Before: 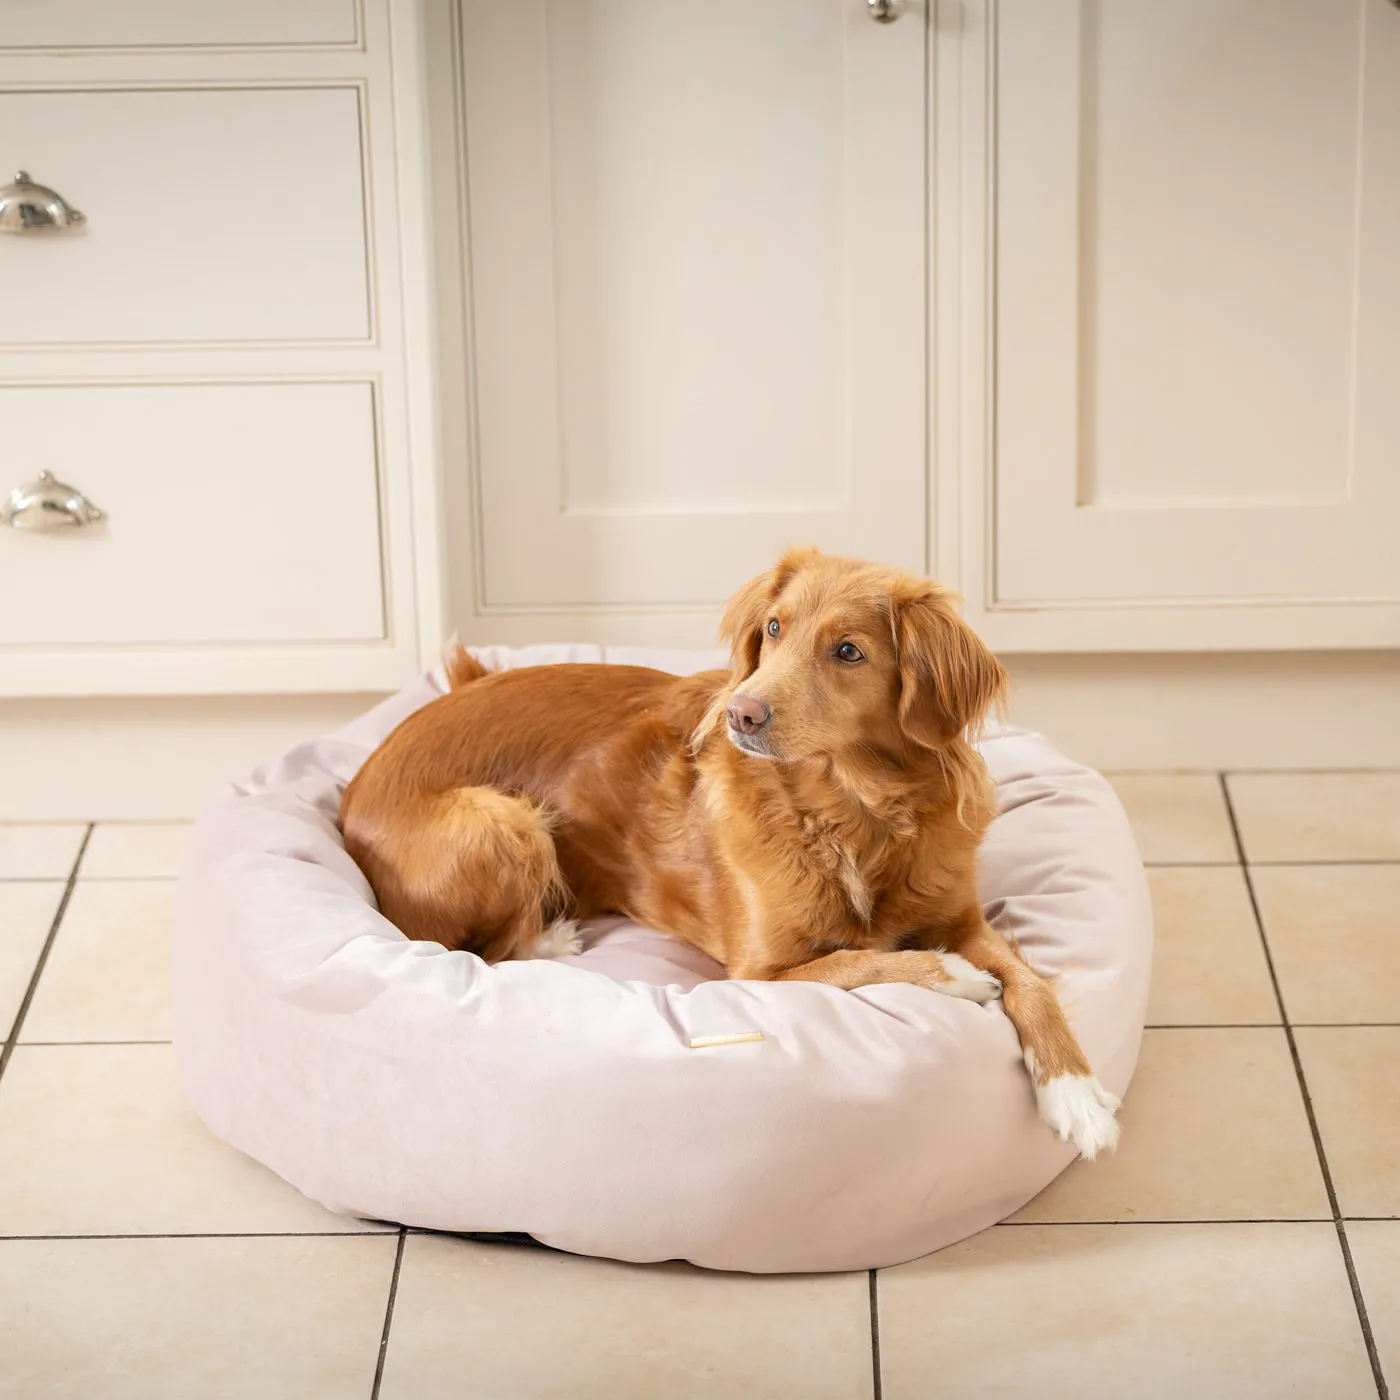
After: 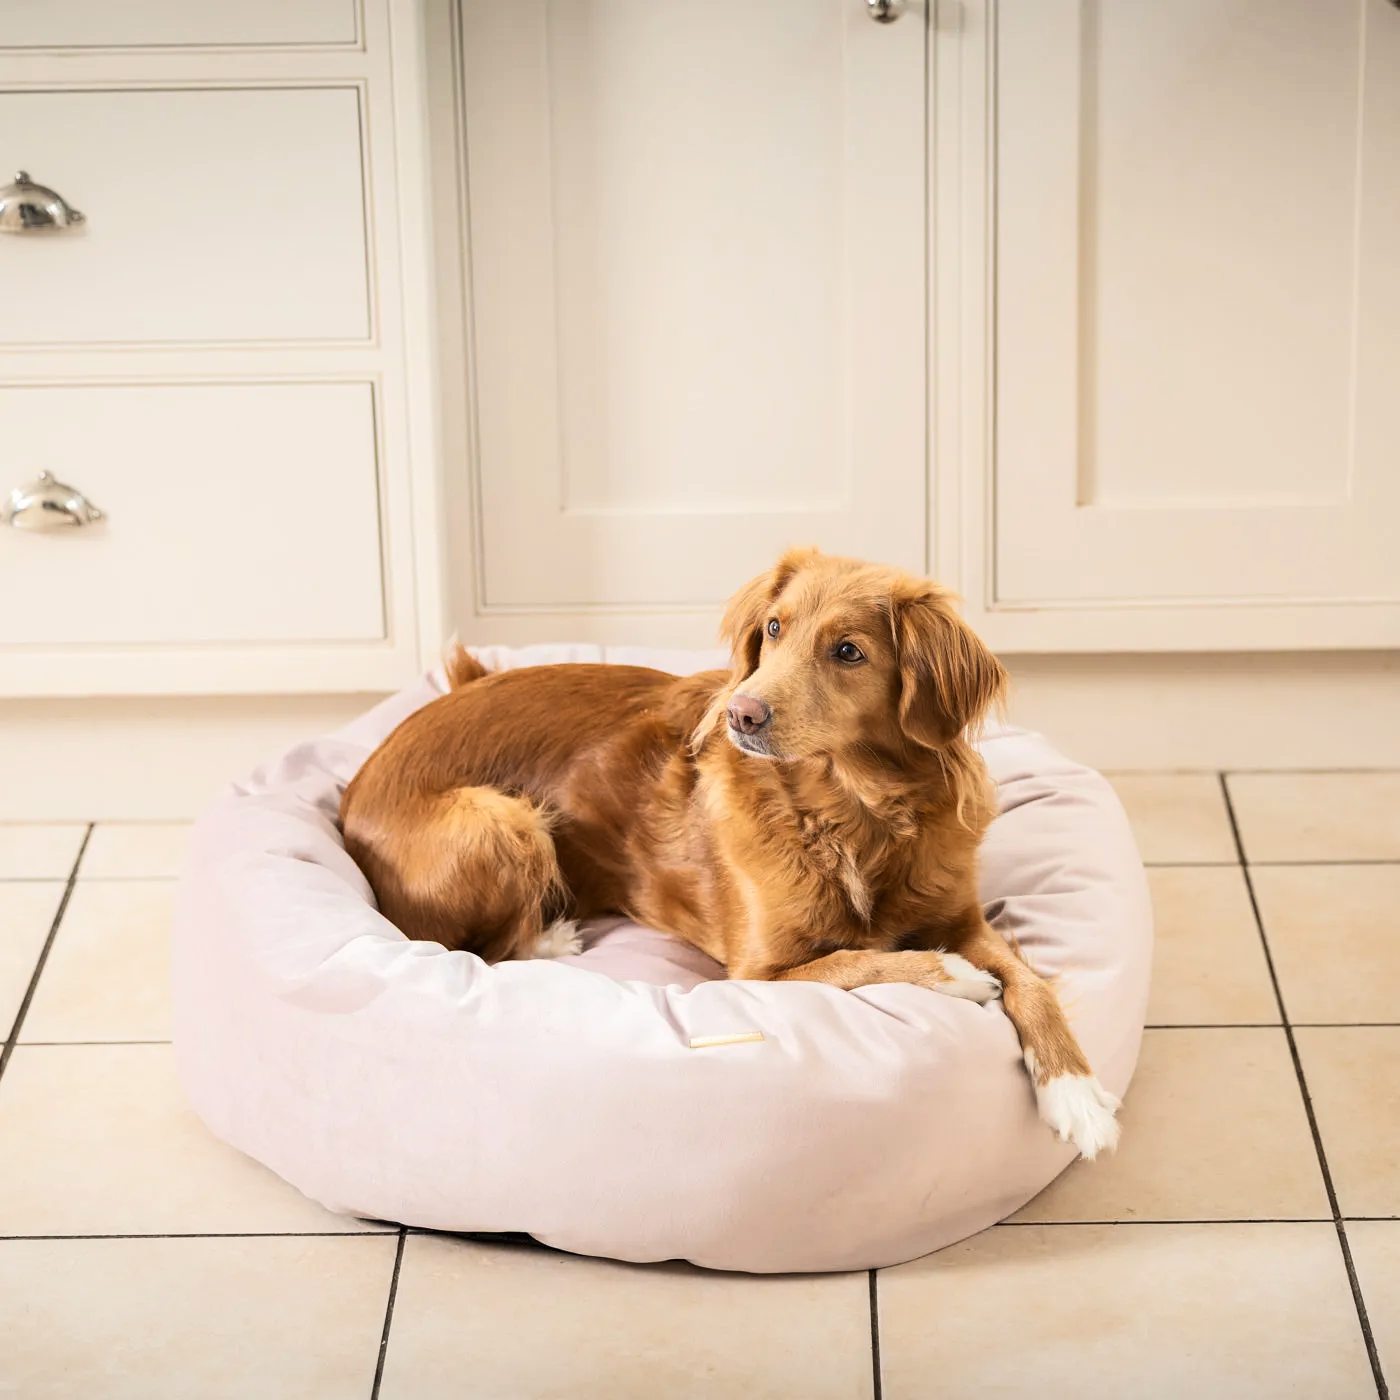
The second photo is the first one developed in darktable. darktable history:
tone curve: curves: ch0 [(0, 0) (0.055, 0.031) (0.282, 0.215) (0.729, 0.785) (1, 1)], color space Lab, linked channels, preserve colors none
base curve: curves: ch0 [(0, 0) (0.303, 0.277) (1, 1)]
